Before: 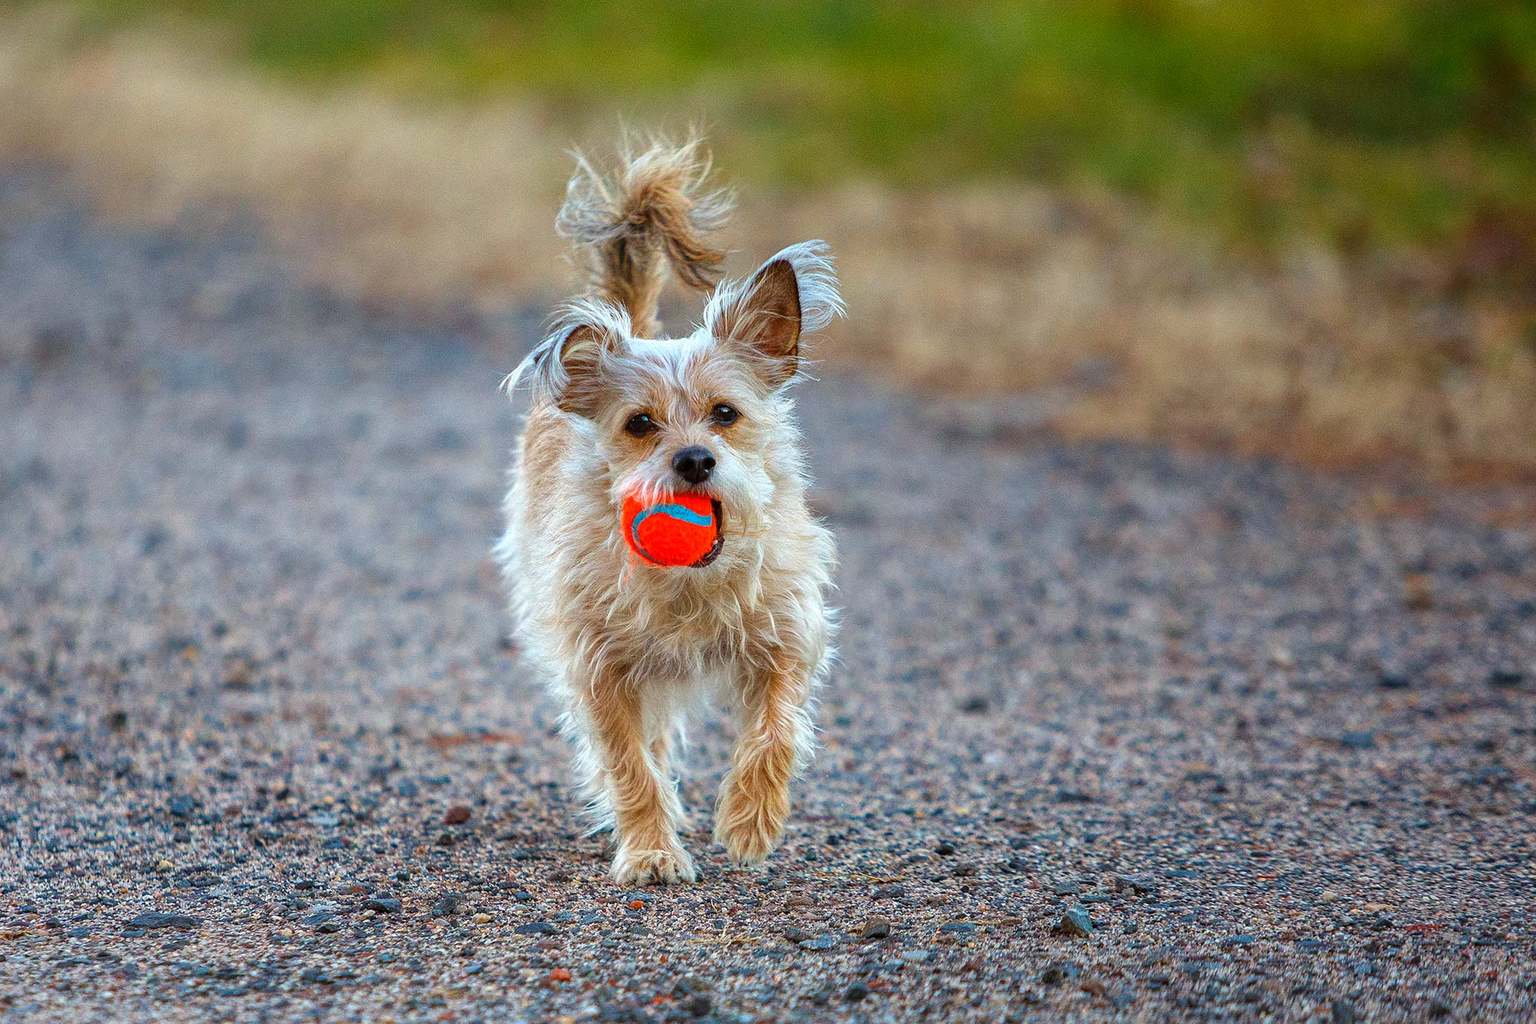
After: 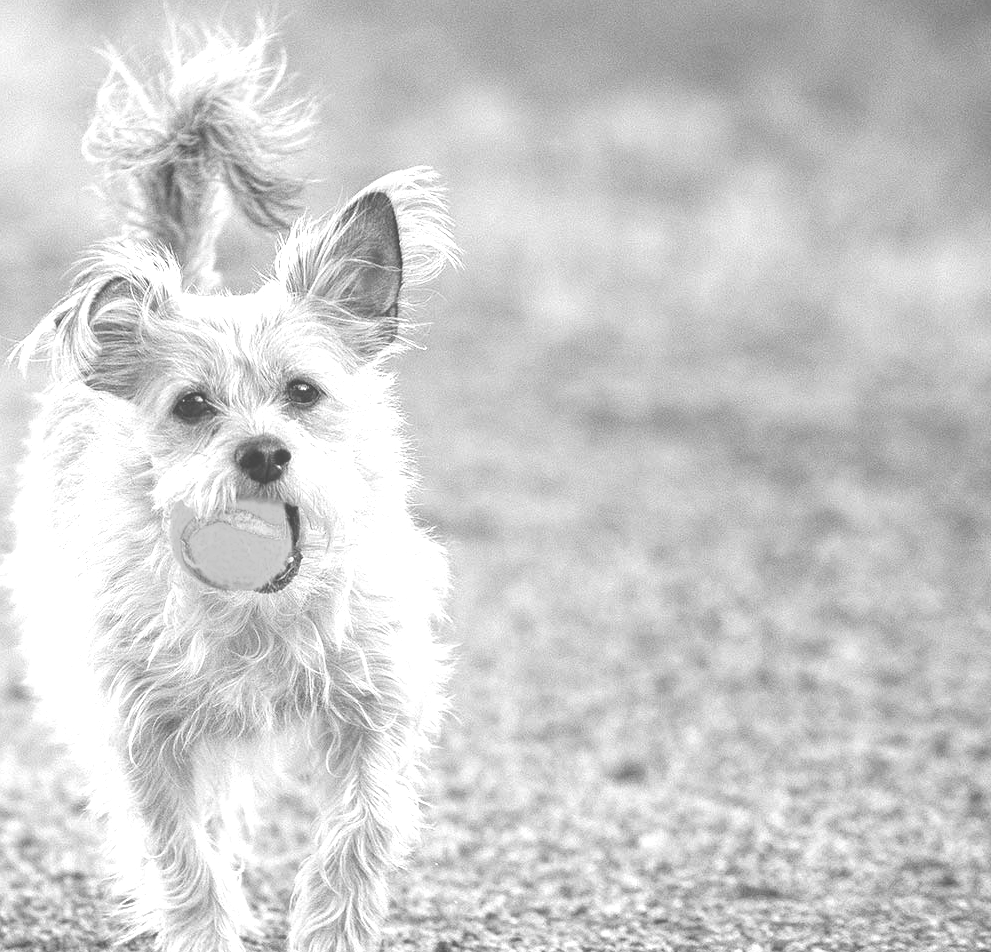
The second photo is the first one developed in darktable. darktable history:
monochrome: a 26.22, b 42.67, size 0.8
colorize: hue 34.49°, saturation 35.33%, source mix 100%, lightness 55%, version 1
crop: left 32.075%, top 10.976%, right 18.355%, bottom 17.596%
